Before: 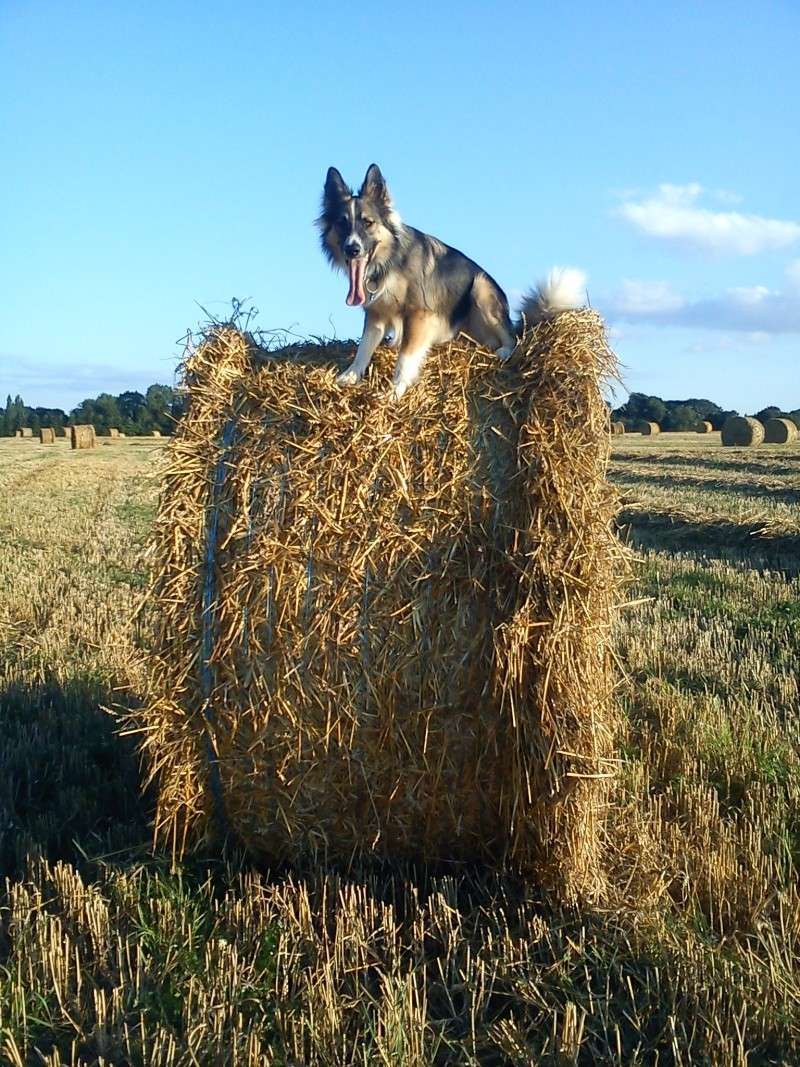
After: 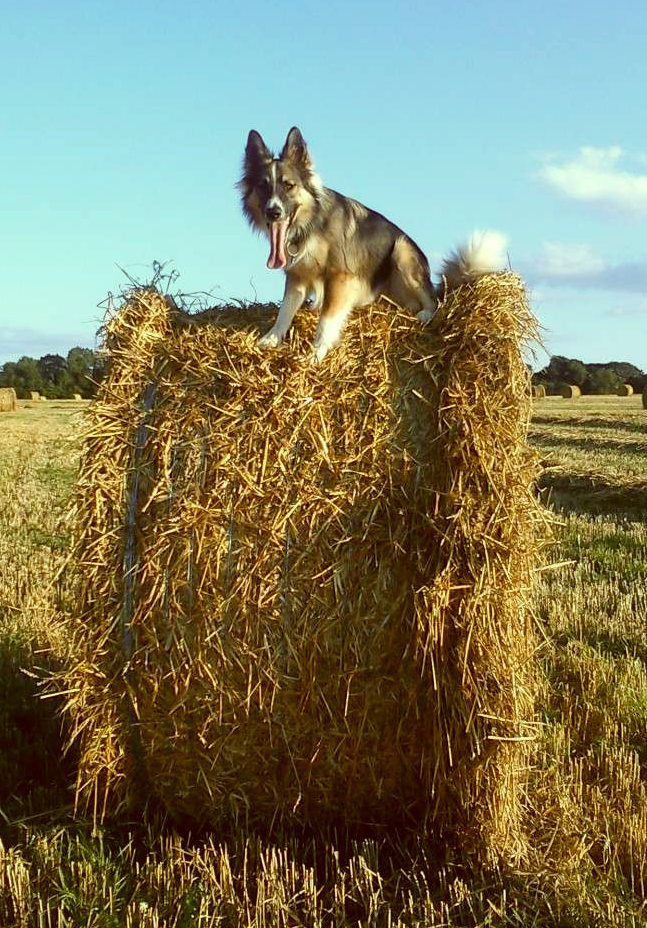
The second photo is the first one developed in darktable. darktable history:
color correction: highlights a* -5.3, highlights b* 9.8, shadows a* 9.8, shadows b* 24.26
crop: left 9.929%, top 3.475%, right 9.188%, bottom 9.529%
